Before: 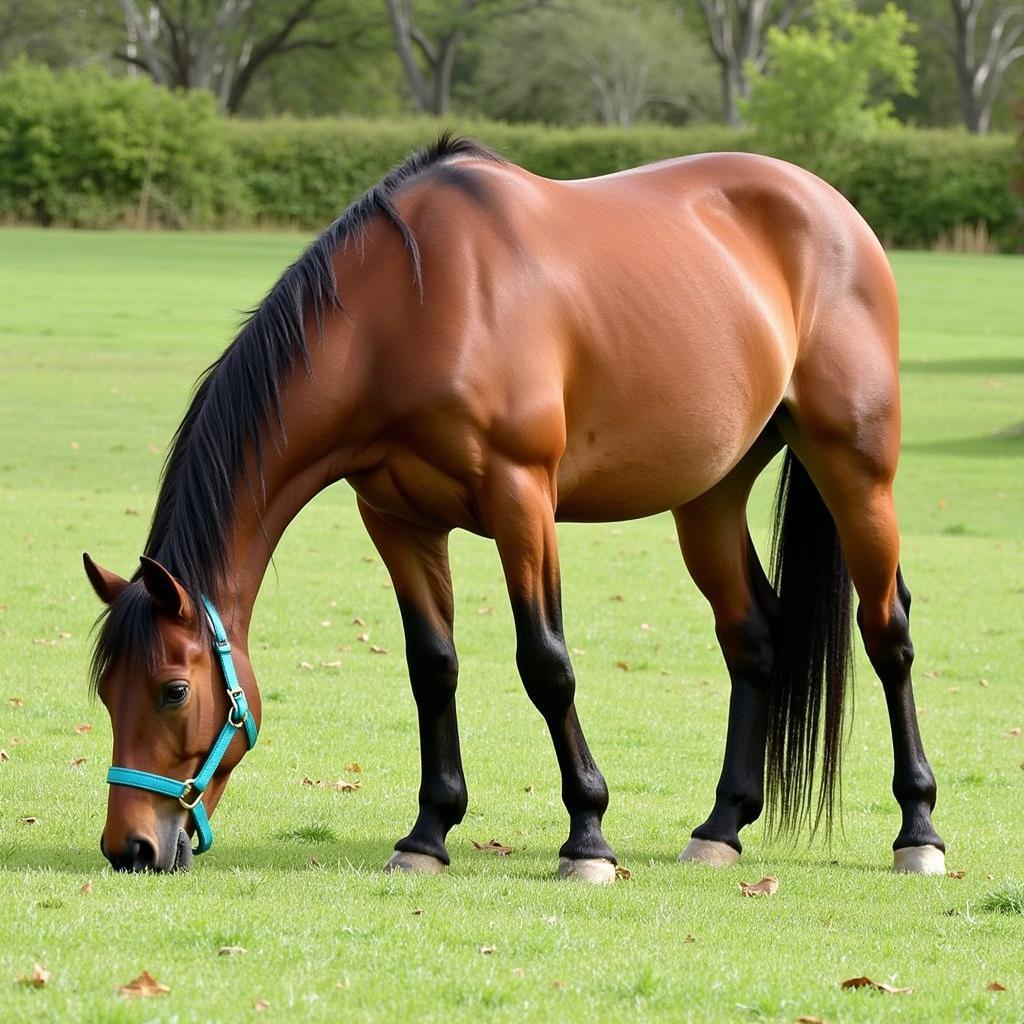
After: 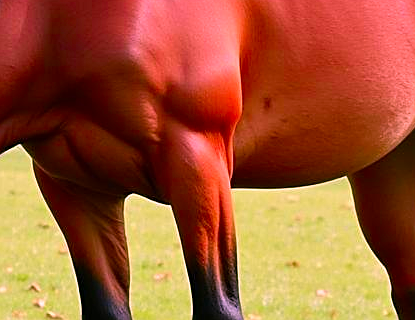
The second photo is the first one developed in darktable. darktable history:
sharpen: on, module defaults
crop: left 31.674%, top 32.624%, right 27.78%, bottom 36.058%
color correction: highlights a* 19.05, highlights b* -11.39, saturation 1.64
